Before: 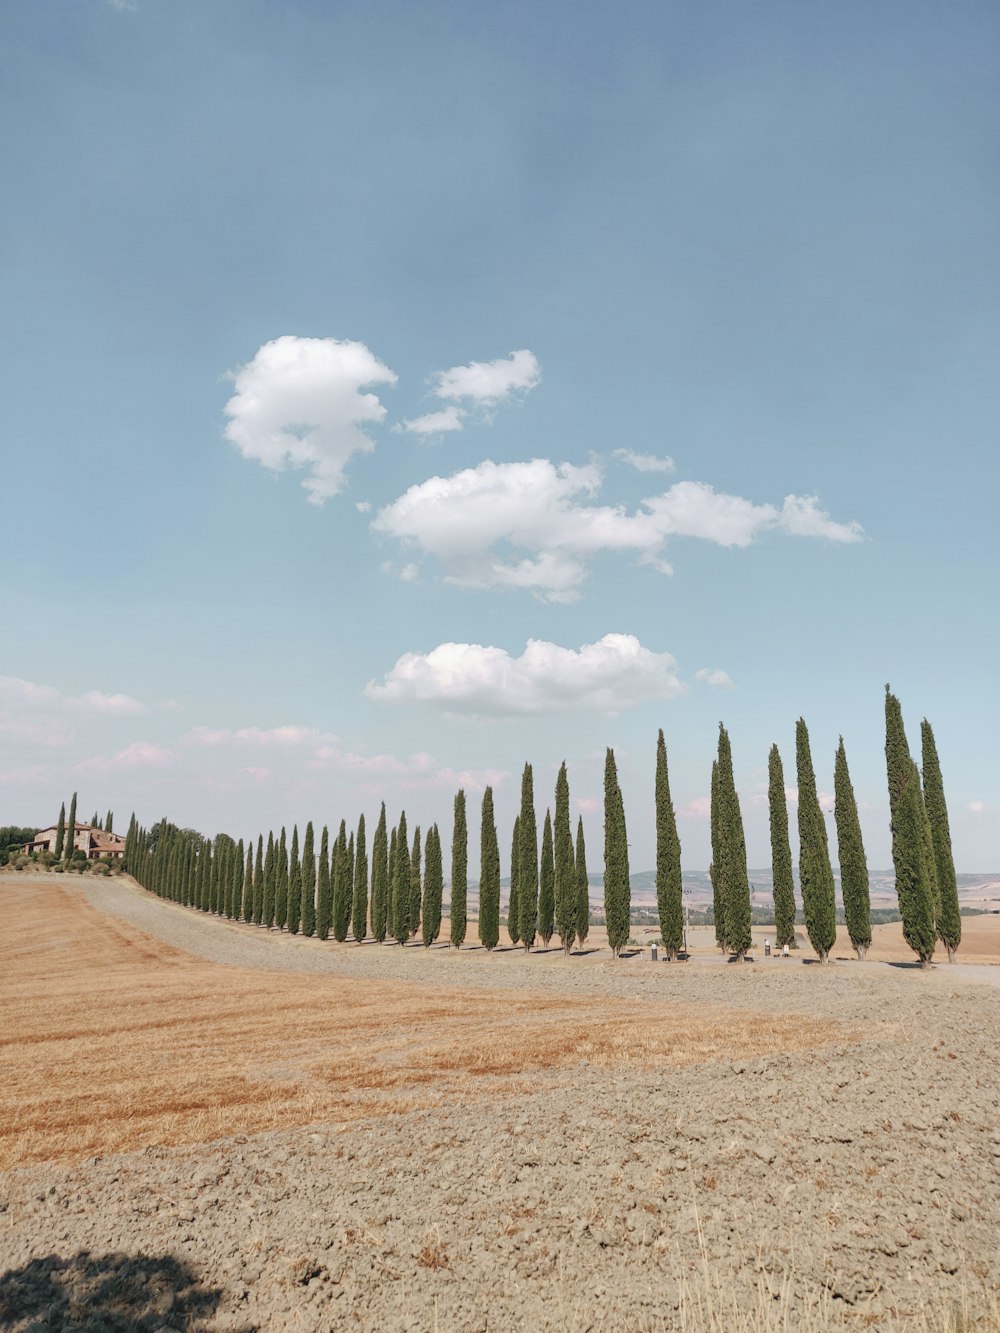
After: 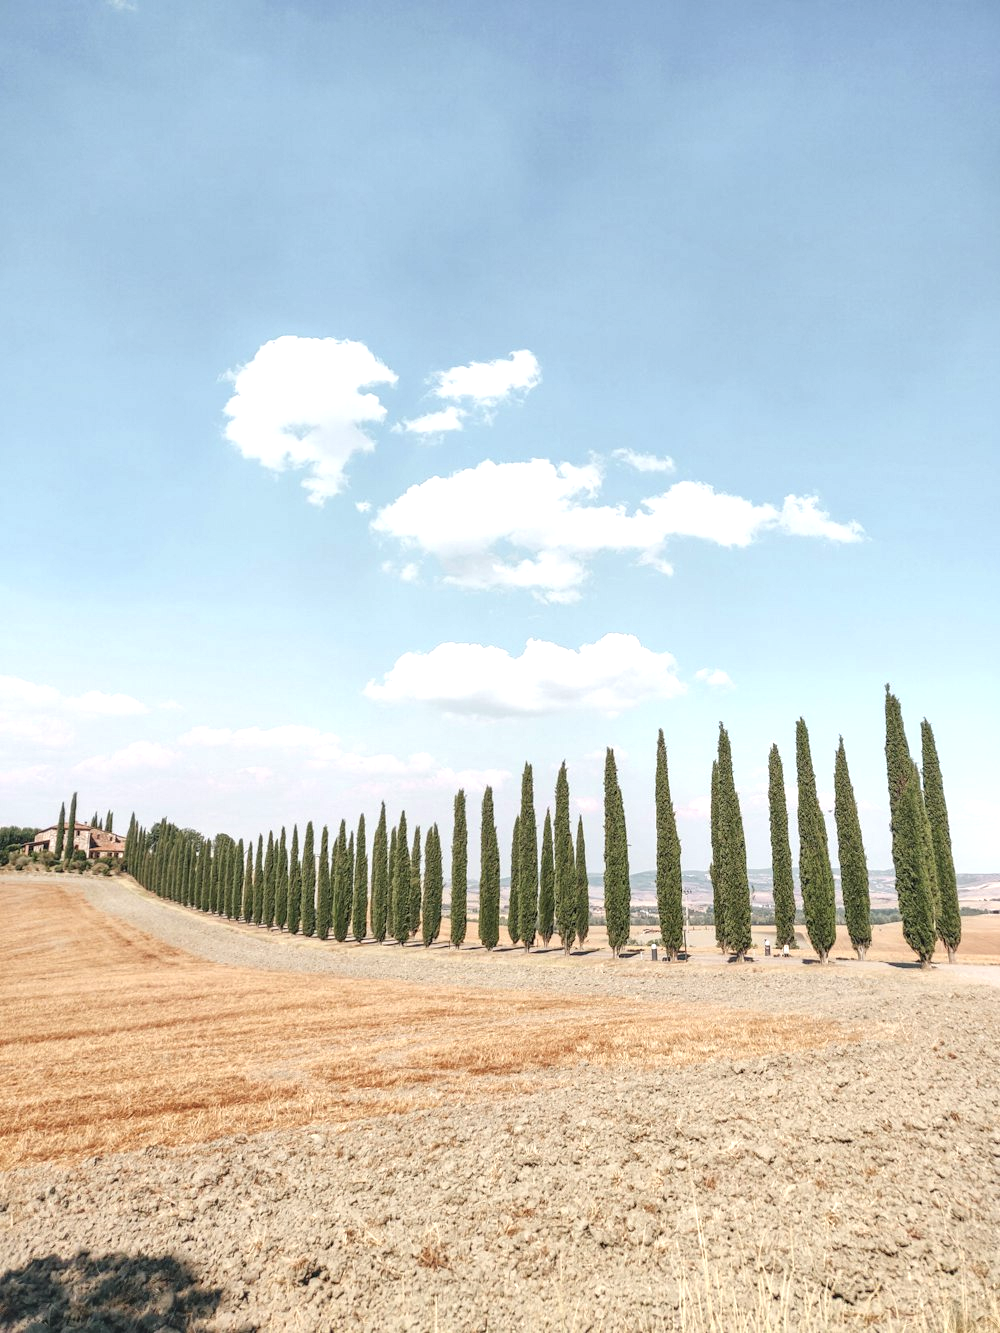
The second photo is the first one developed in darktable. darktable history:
local contrast: on, module defaults
exposure: black level correction 0, exposure 0.692 EV, compensate highlight preservation false
